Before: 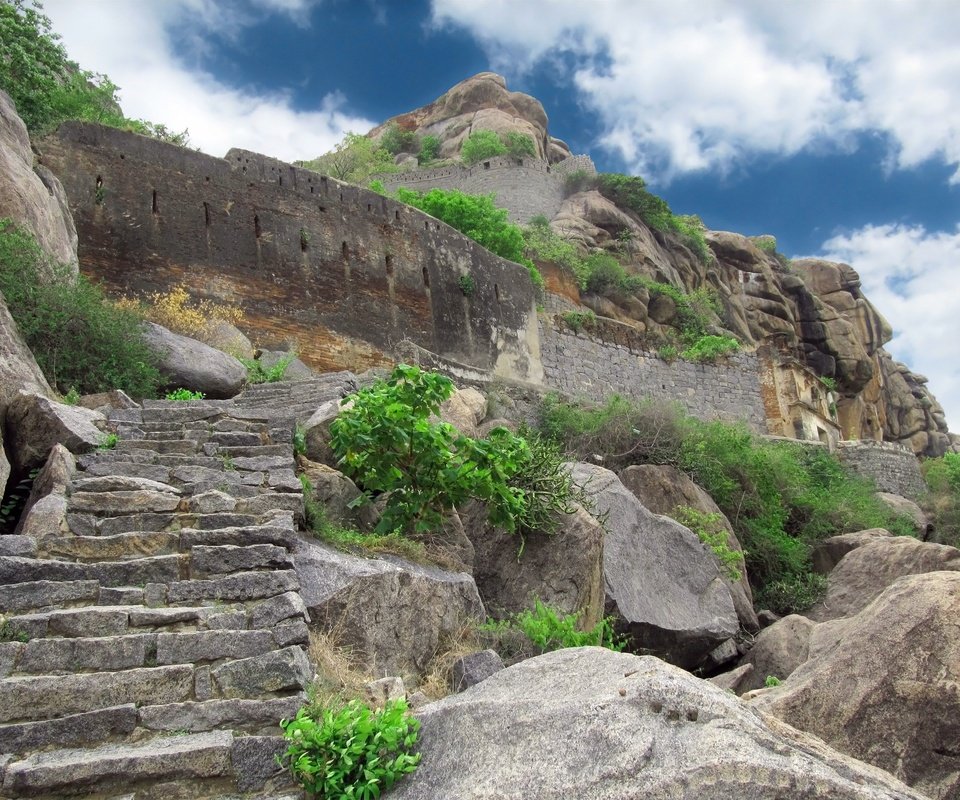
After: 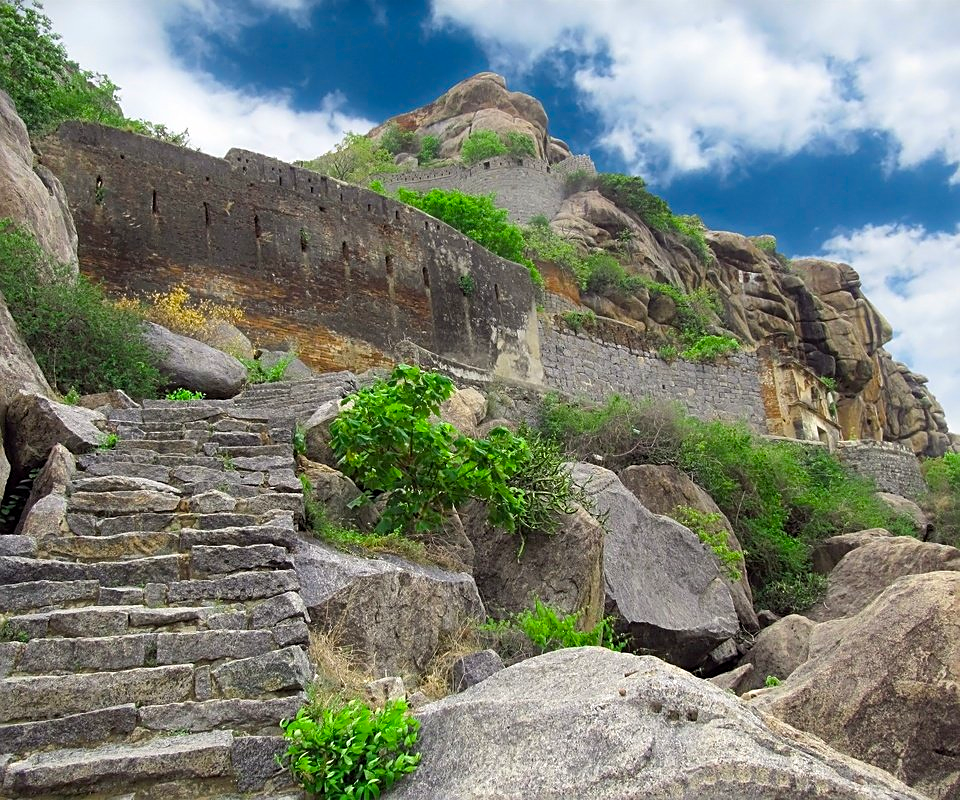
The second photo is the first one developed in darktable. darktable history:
sharpen: on, module defaults
color balance rgb: perceptual saturation grading › global saturation 30.174%
